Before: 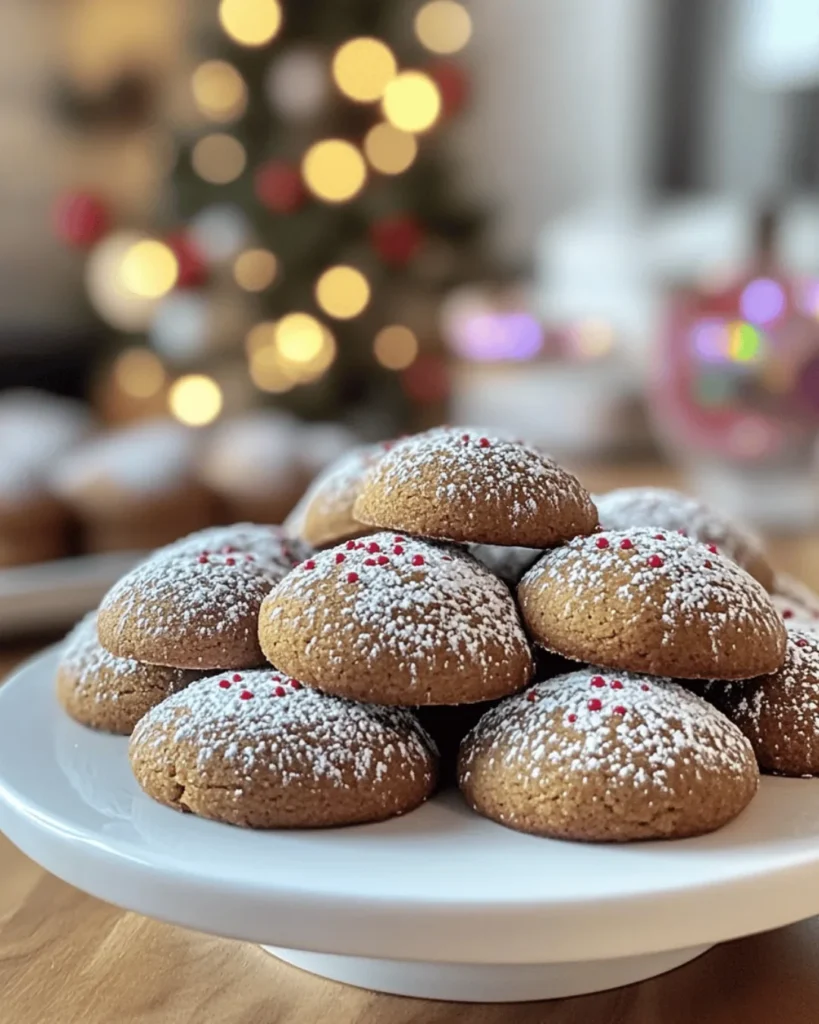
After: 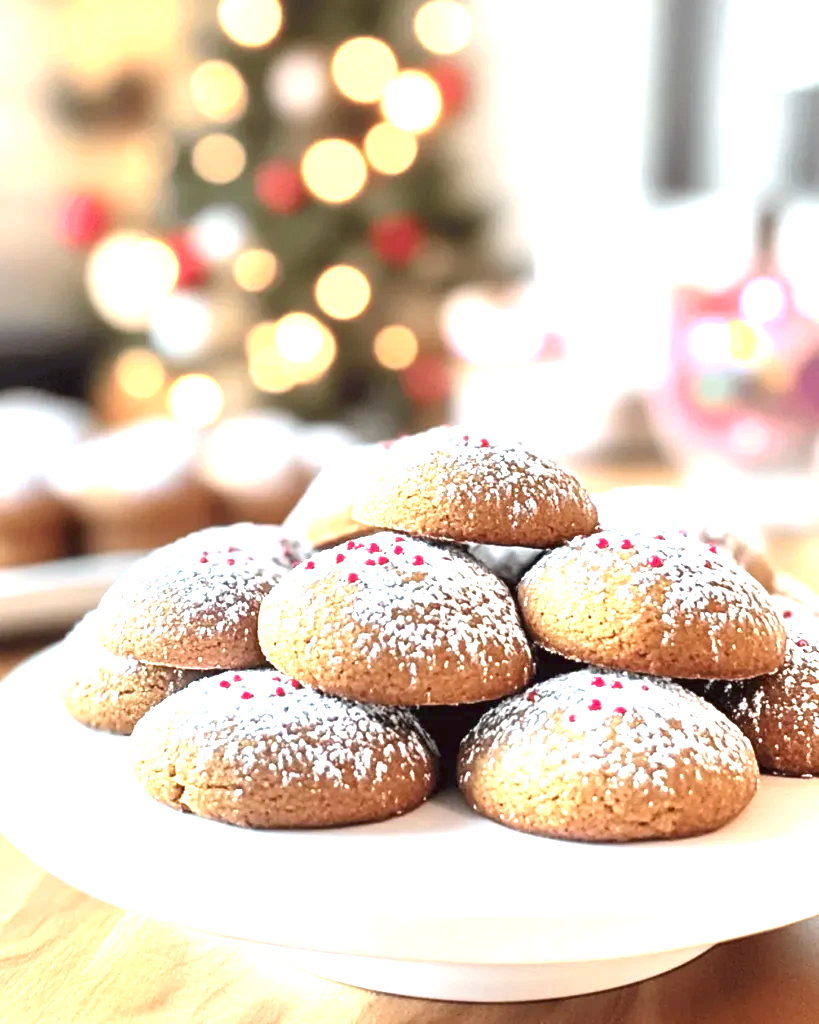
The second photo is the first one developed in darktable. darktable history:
exposure: black level correction 0, exposure 1.913 EV, compensate exposure bias true, compensate highlight preservation false
color zones: curves: ch1 [(0, 0.523) (0.143, 0.545) (0.286, 0.52) (0.429, 0.506) (0.571, 0.503) (0.714, 0.503) (0.857, 0.508) (1, 0.523)]
